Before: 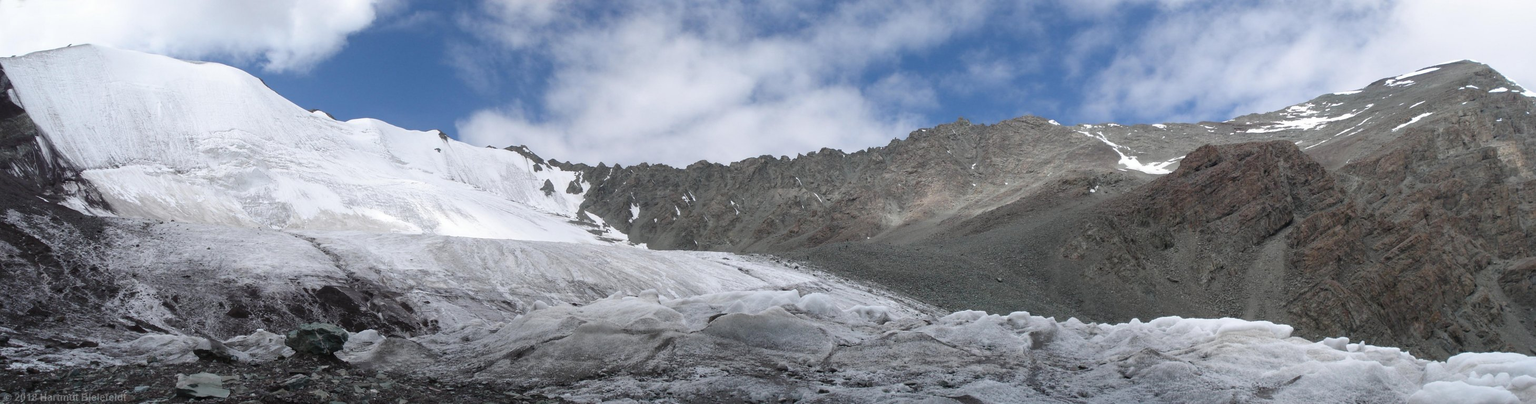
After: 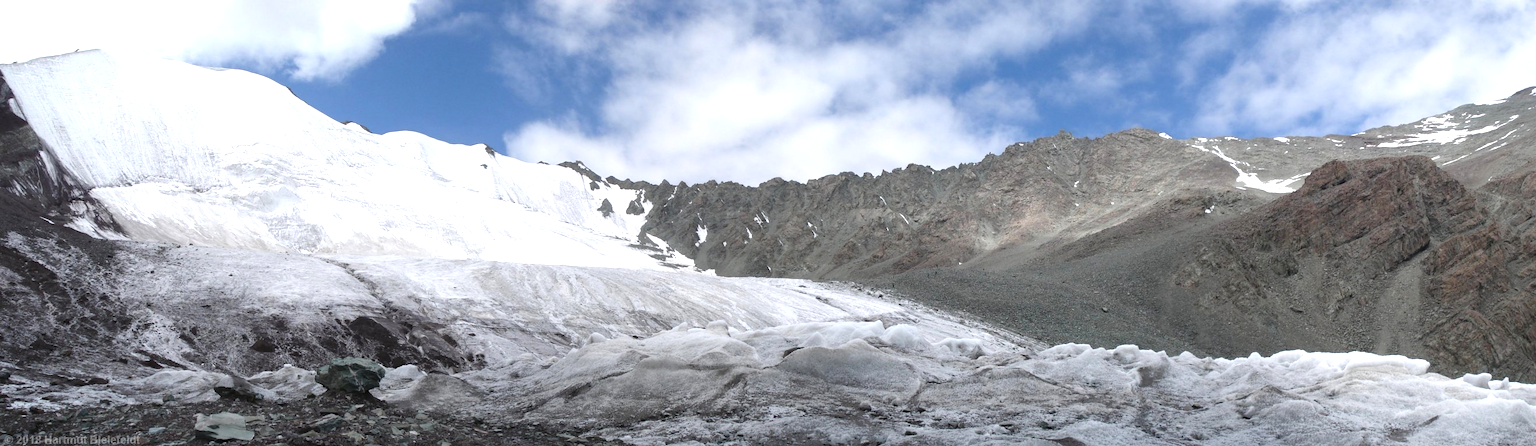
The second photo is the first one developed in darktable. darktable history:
exposure: exposure 0.56 EV, compensate highlight preservation false
crop: right 9.518%, bottom 0.03%
